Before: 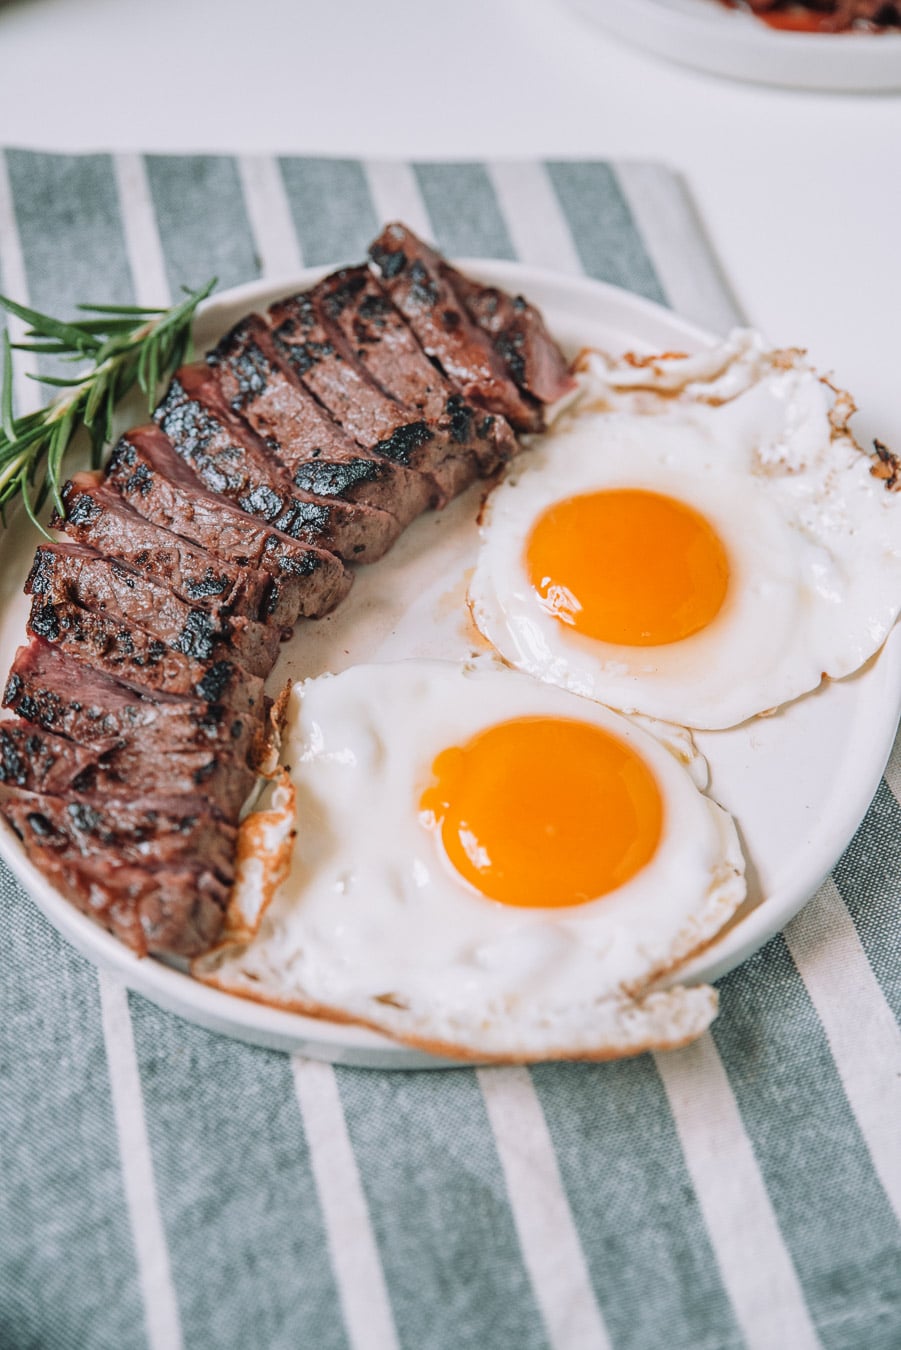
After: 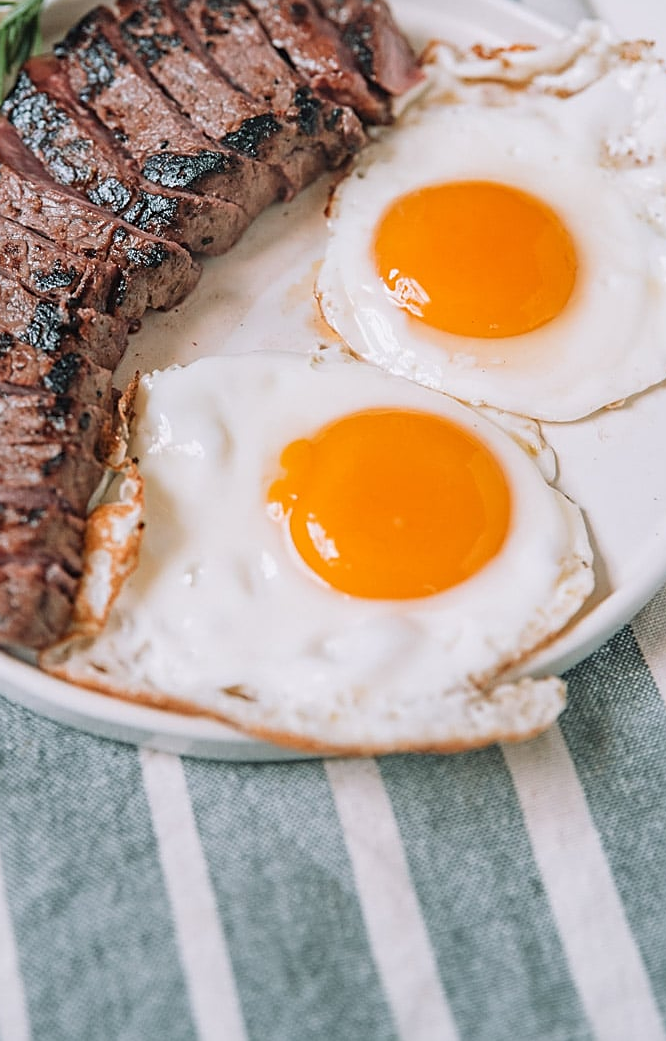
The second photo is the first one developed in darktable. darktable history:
crop: left 16.871%, top 22.857%, right 9.116%
sharpen: on, module defaults
